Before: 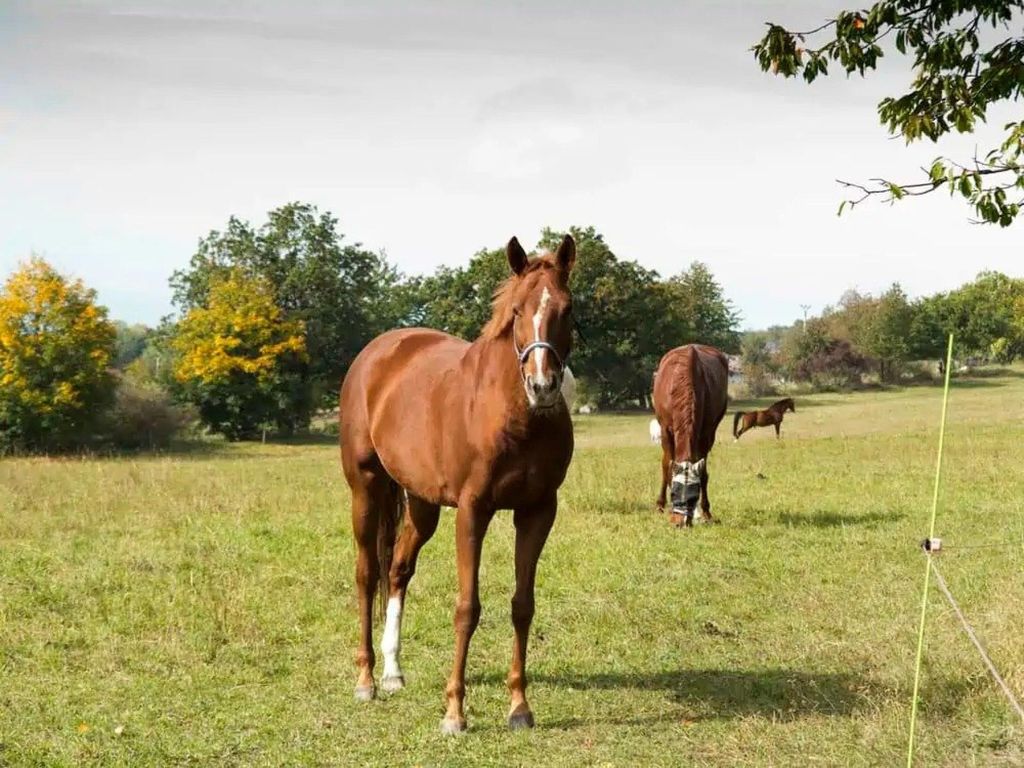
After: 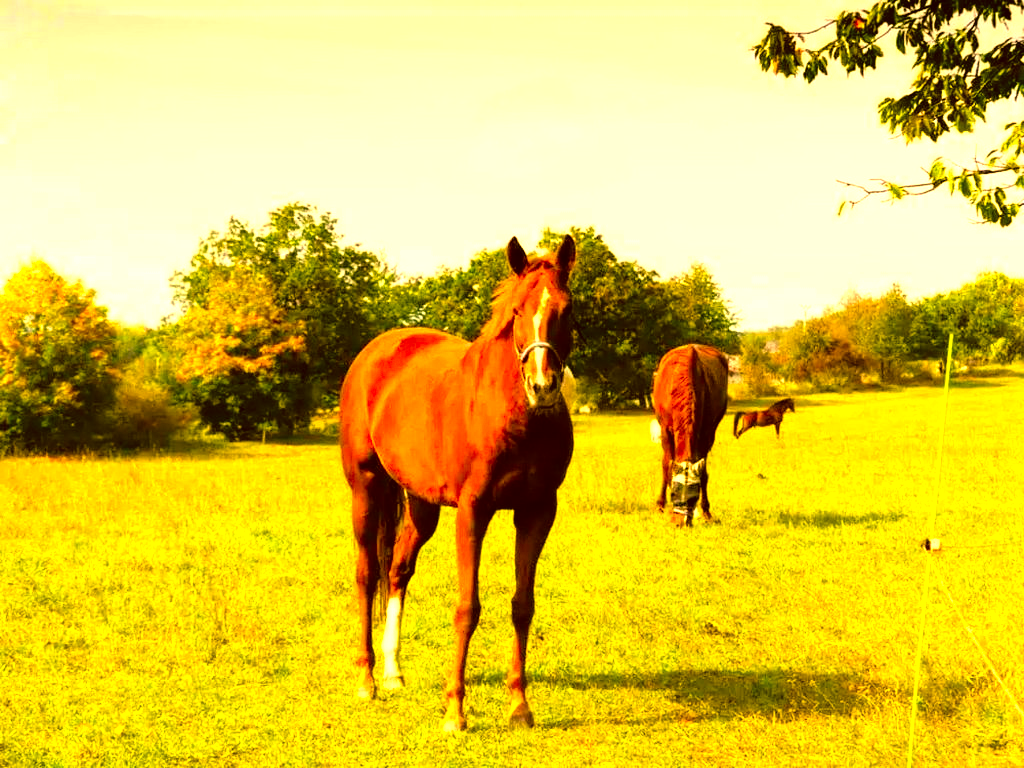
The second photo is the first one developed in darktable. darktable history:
tone equalizer: -8 EV -1.1 EV, -7 EV -0.99 EV, -6 EV -0.847 EV, -5 EV -0.591 EV, -3 EV 0.591 EV, -2 EV 0.85 EV, -1 EV 1.01 EV, +0 EV 1.06 EV
color correction: highlights a* 10.84, highlights b* 30.39, shadows a* 2.89, shadows b* 17.51, saturation 1.74
